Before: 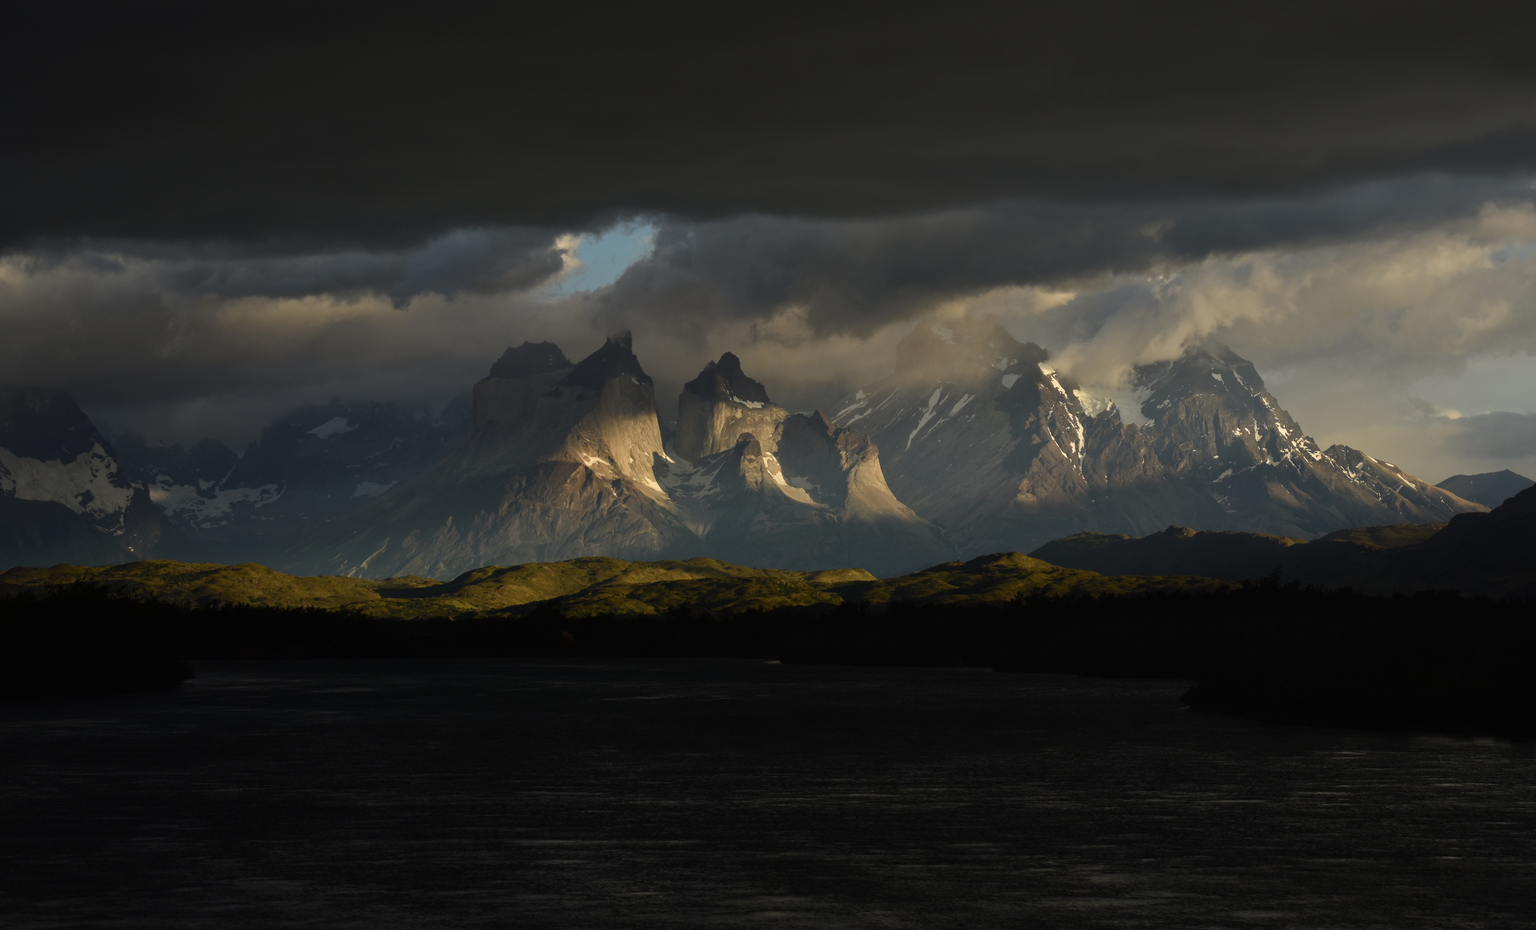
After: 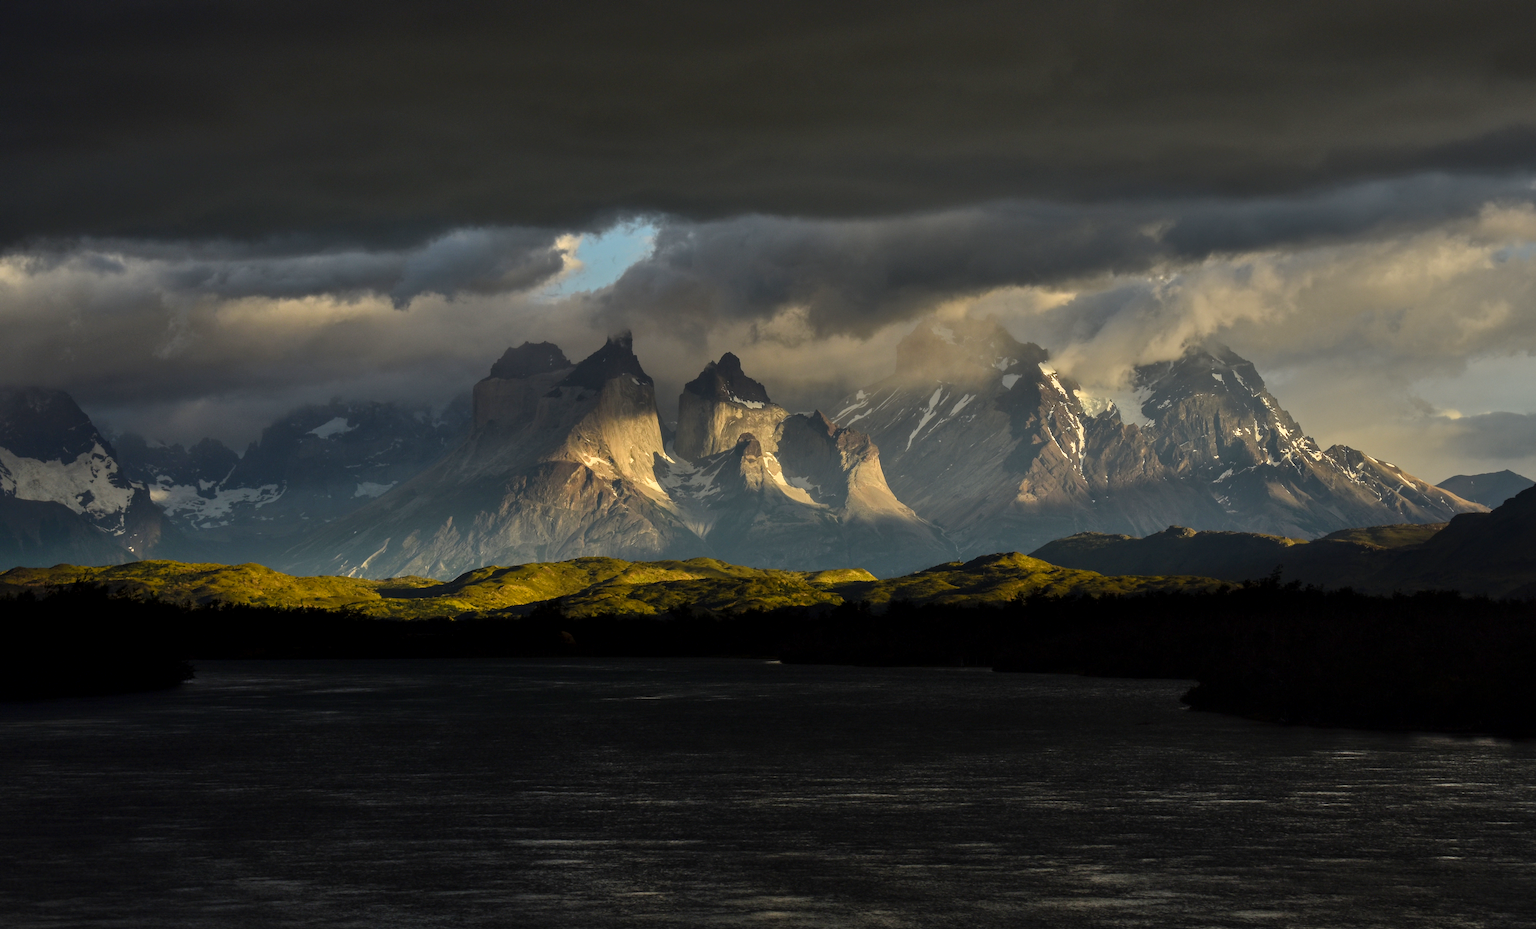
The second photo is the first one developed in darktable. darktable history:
sharpen: radius 1.583, amount 0.369, threshold 1.475
local contrast: detail 130%
color balance rgb: perceptual saturation grading › global saturation 19.96%, global vibrance 15.149%
shadows and highlights: radius 262.48, soften with gaussian
